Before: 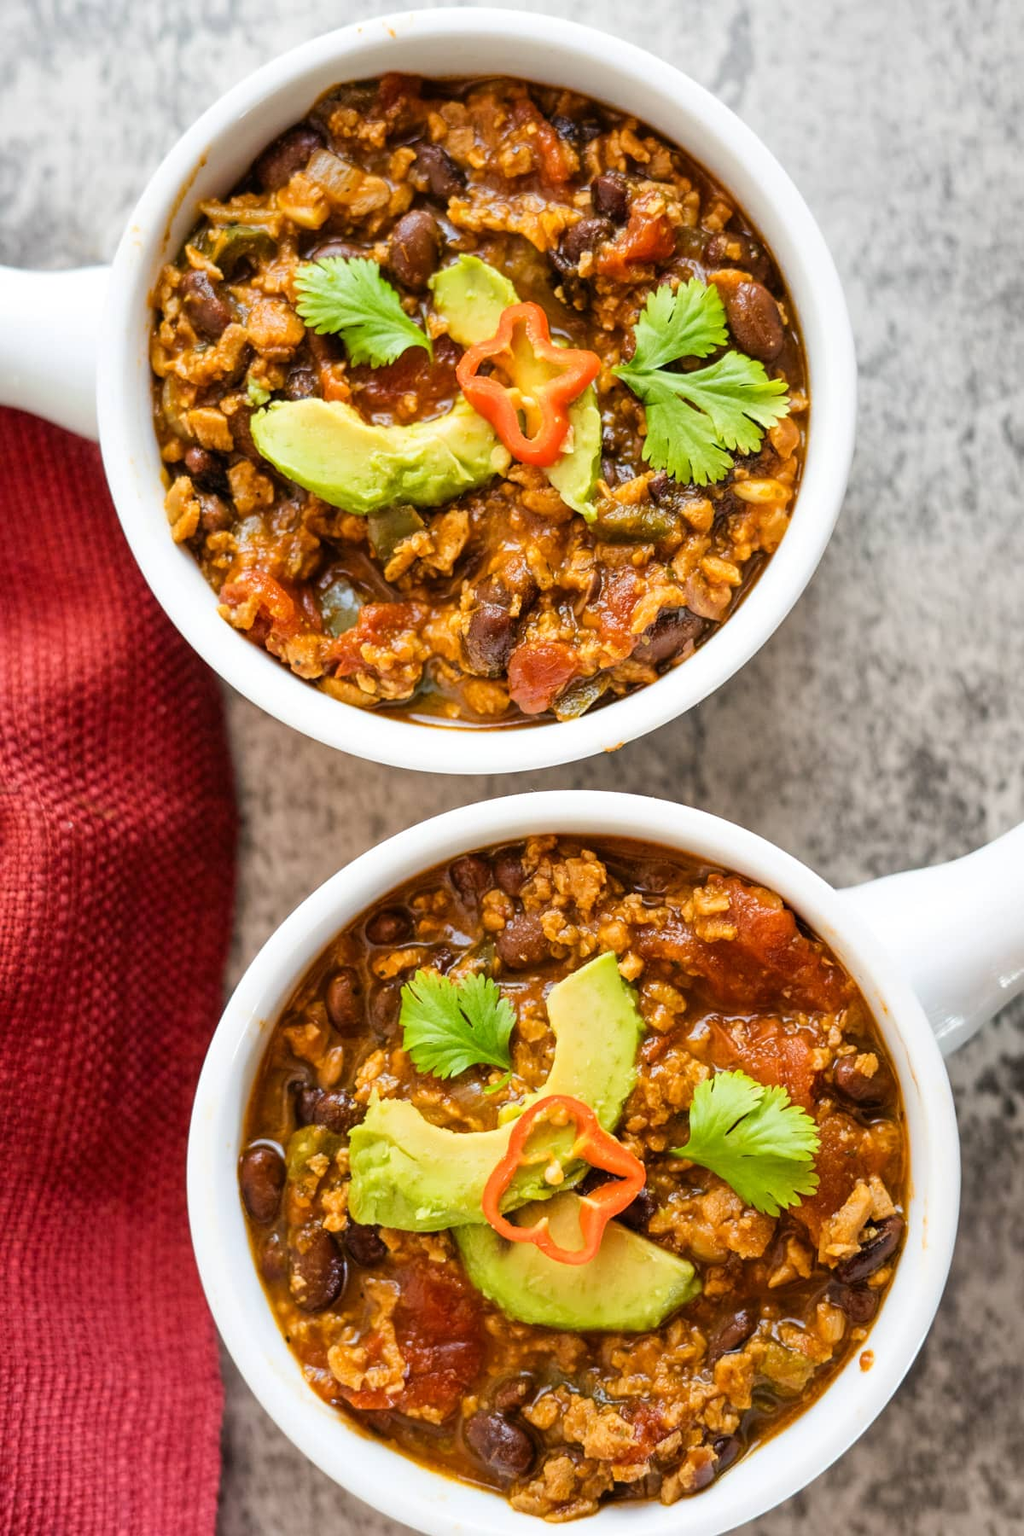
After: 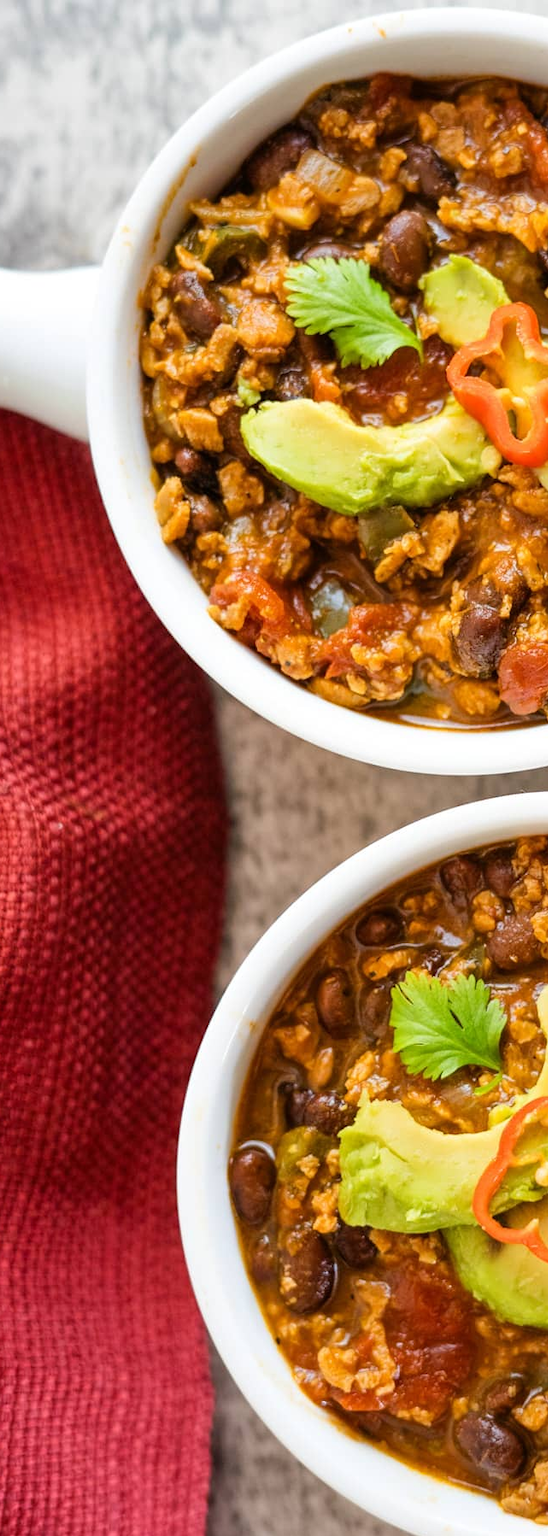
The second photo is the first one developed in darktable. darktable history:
crop: left 1.043%, right 45.384%, bottom 0.078%
